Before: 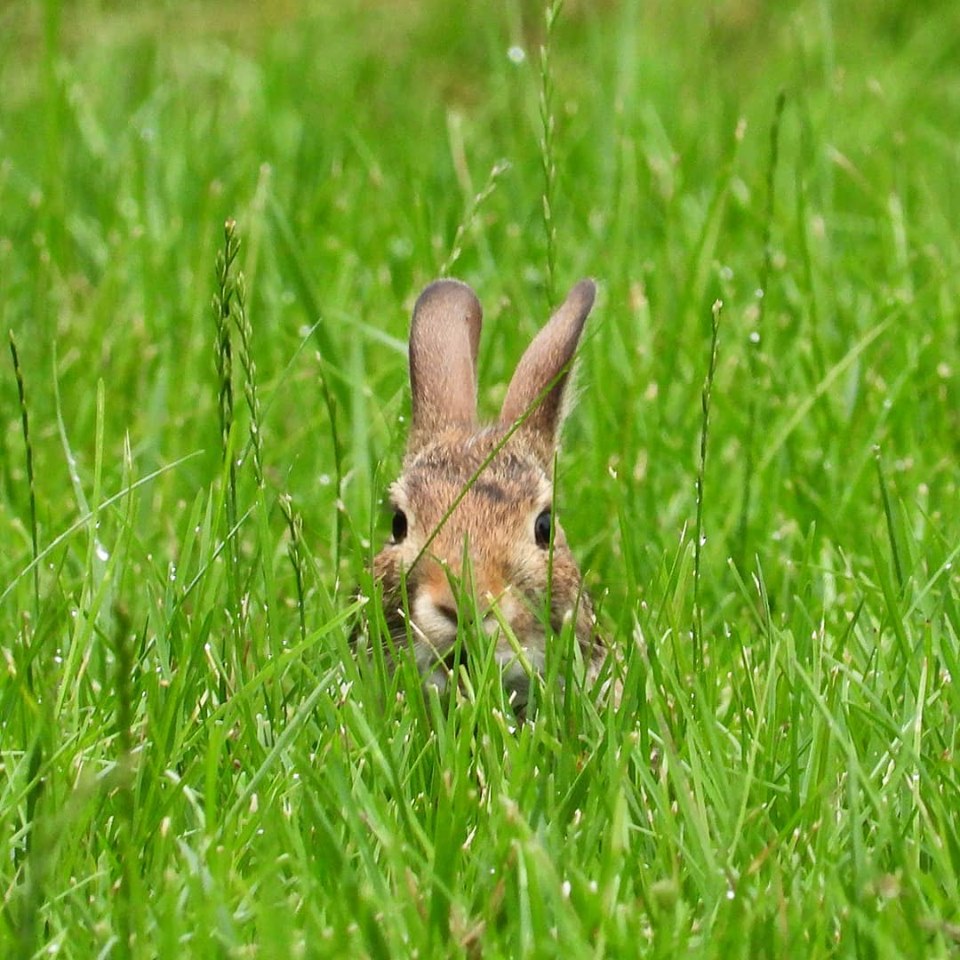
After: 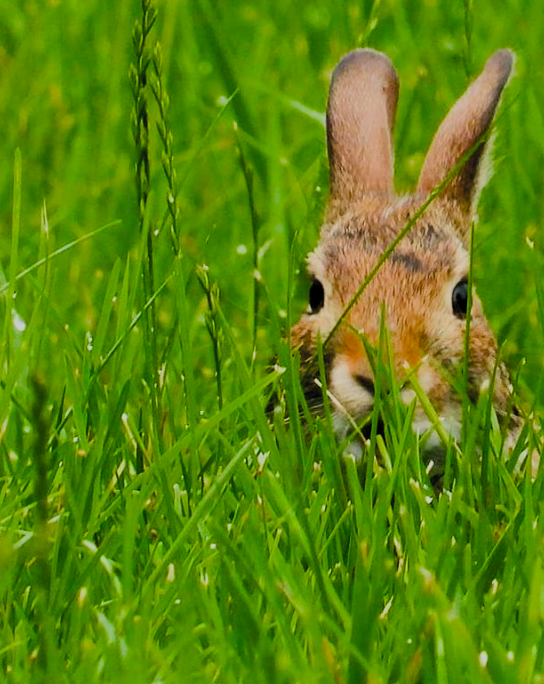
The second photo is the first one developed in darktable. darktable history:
filmic rgb: black relative exposure -6.13 EV, white relative exposure 6.95 EV, threshold -0.294 EV, transition 3.19 EV, structure ↔ texture 99.36%, hardness 2.28, color science v5 (2021), contrast in shadows safe, contrast in highlights safe, enable highlight reconstruction true
crop: left 8.688%, top 23.999%, right 34.633%, bottom 4.658%
color balance rgb: shadows lift › luminance -8.102%, shadows lift › chroma 2.229%, shadows lift › hue 163.8°, linear chroma grading › global chroma 9.437%, perceptual saturation grading › global saturation 30.548%, global vibrance 6.432%, contrast 13.092%, saturation formula JzAzBz (2021)
